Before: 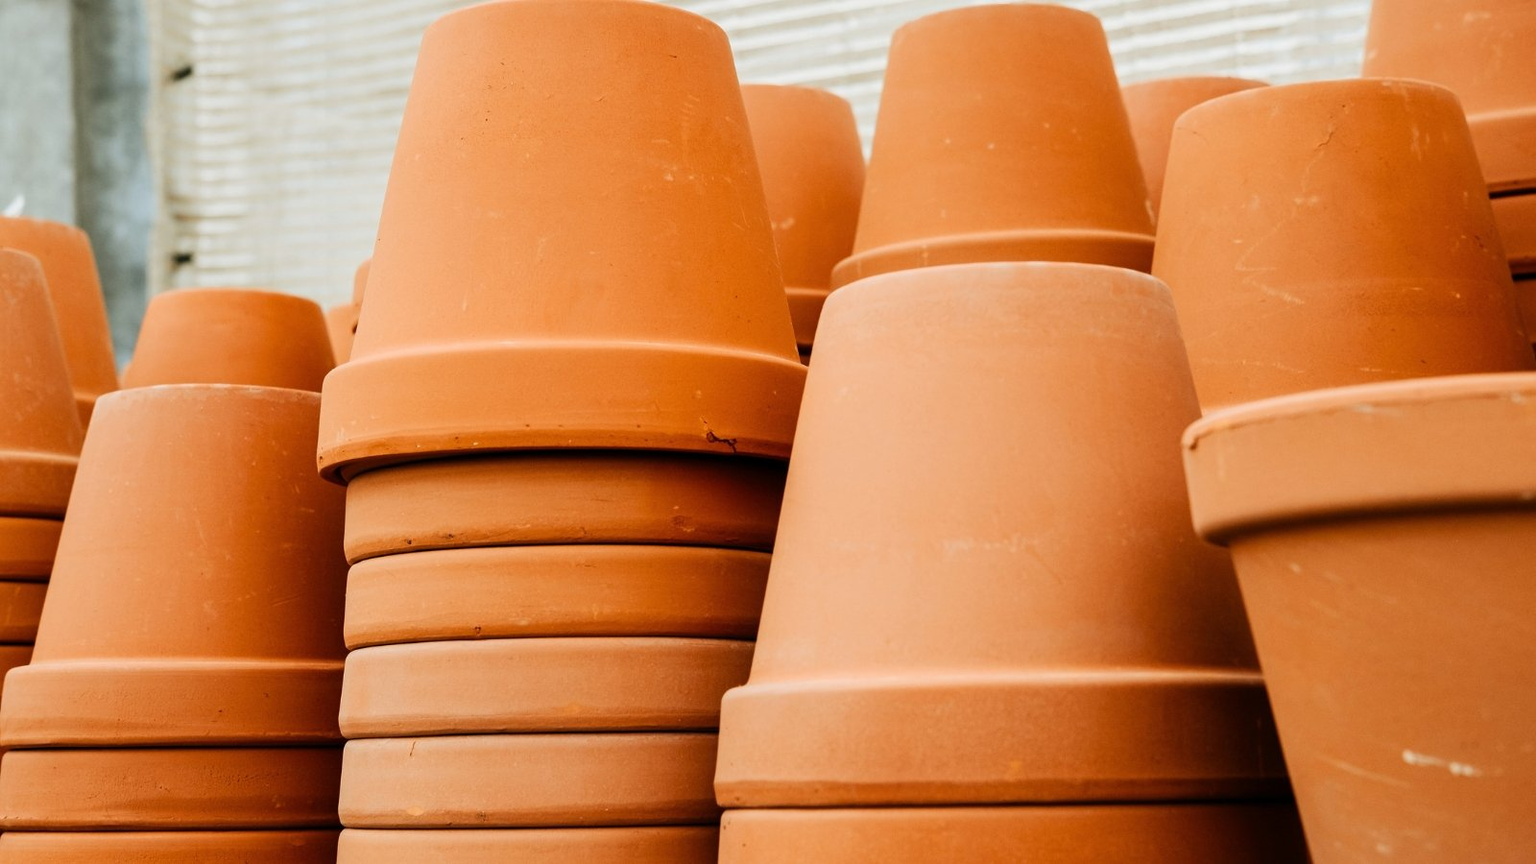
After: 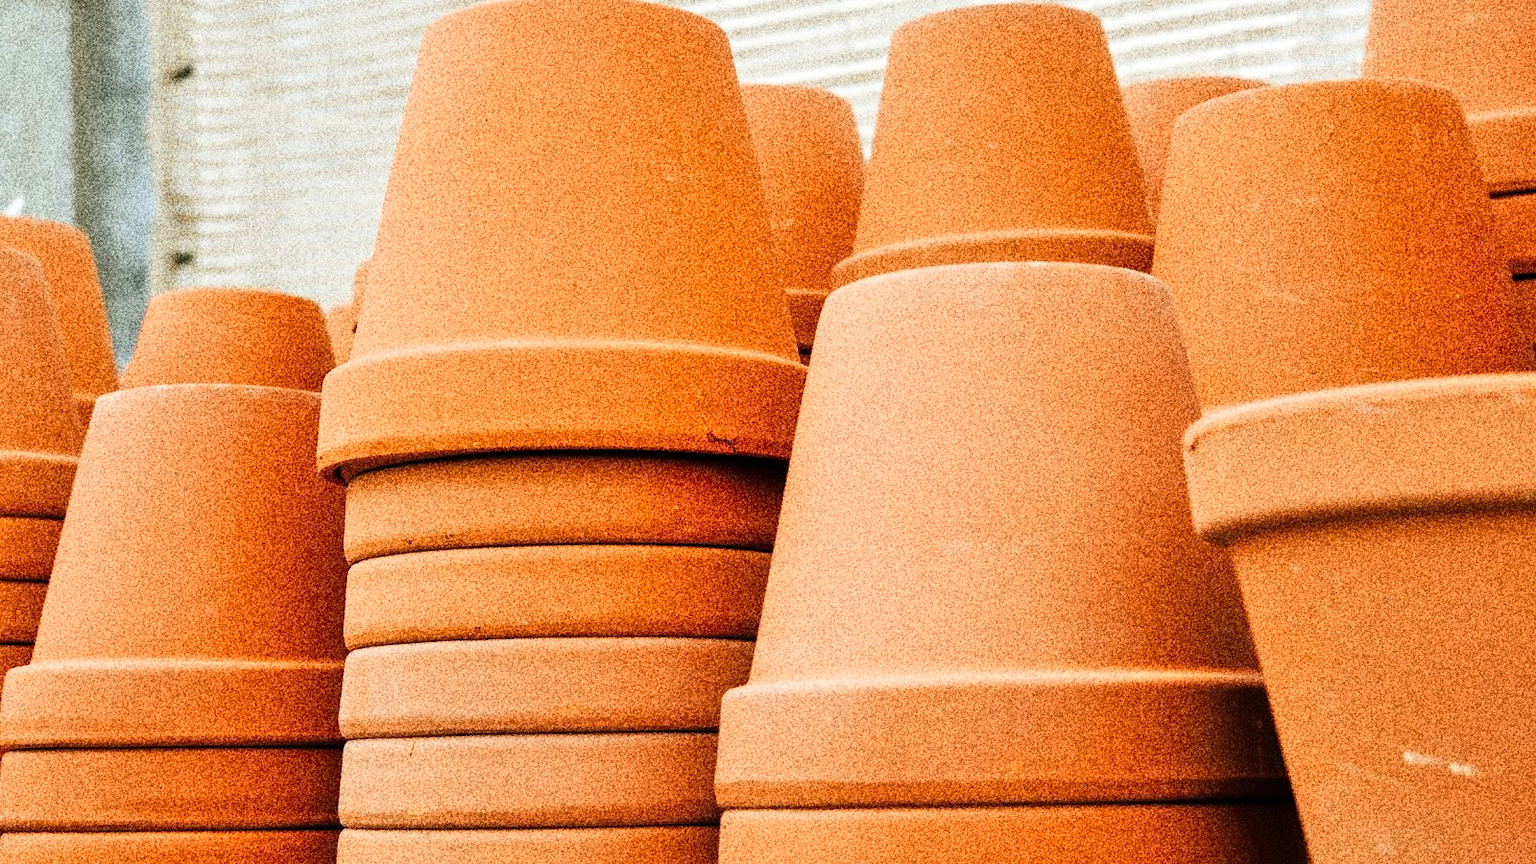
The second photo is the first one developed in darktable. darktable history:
grain: coarseness 30.02 ISO, strength 100%
tone equalizer: -7 EV 0.15 EV, -6 EV 0.6 EV, -5 EV 1.15 EV, -4 EV 1.33 EV, -3 EV 1.15 EV, -2 EV 0.6 EV, -1 EV 0.15 EV, mask exposure compensation -0.5 EV
exposure: exposure 0.207 EV, compensate highlight preservation false
